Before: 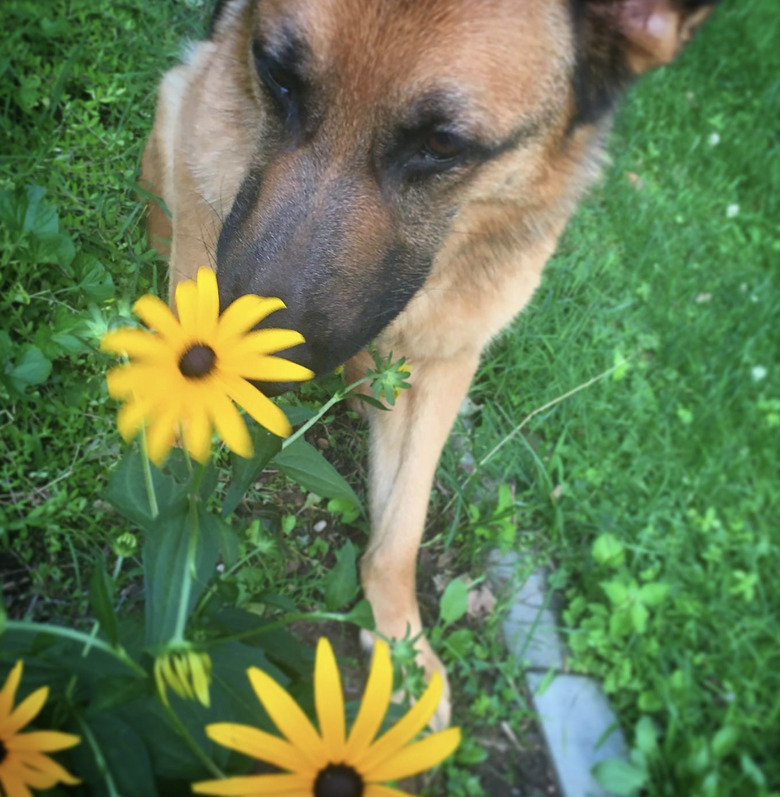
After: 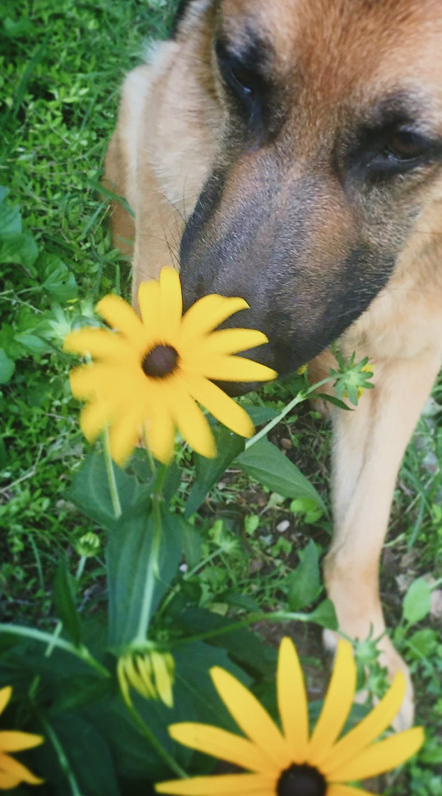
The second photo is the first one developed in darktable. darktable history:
contrast brightness saturation: contrast 0.103, brightness 0.023, saturation 0.017
crop: left 4.856%, right 38.378%
tone curve: curves: ch0 [(0, 0.023) (0.184, 0.168) (0.491, 0.519) (0.748, 0.765) (1, 0.919)]; ch1 [(0, 0) (0.179, 0.173) (0.322, 0.32) (0.424, 0.424) (0.496, 0.501) (0.563, 0.586) (0.761, 0.803) (1, 1)]; ch2 [(0, 0) (0.434, 0.447) (0.483, 0.487) (0.557, 0.541) (0.697, 0.68) (1, 1)], preserve colors none
